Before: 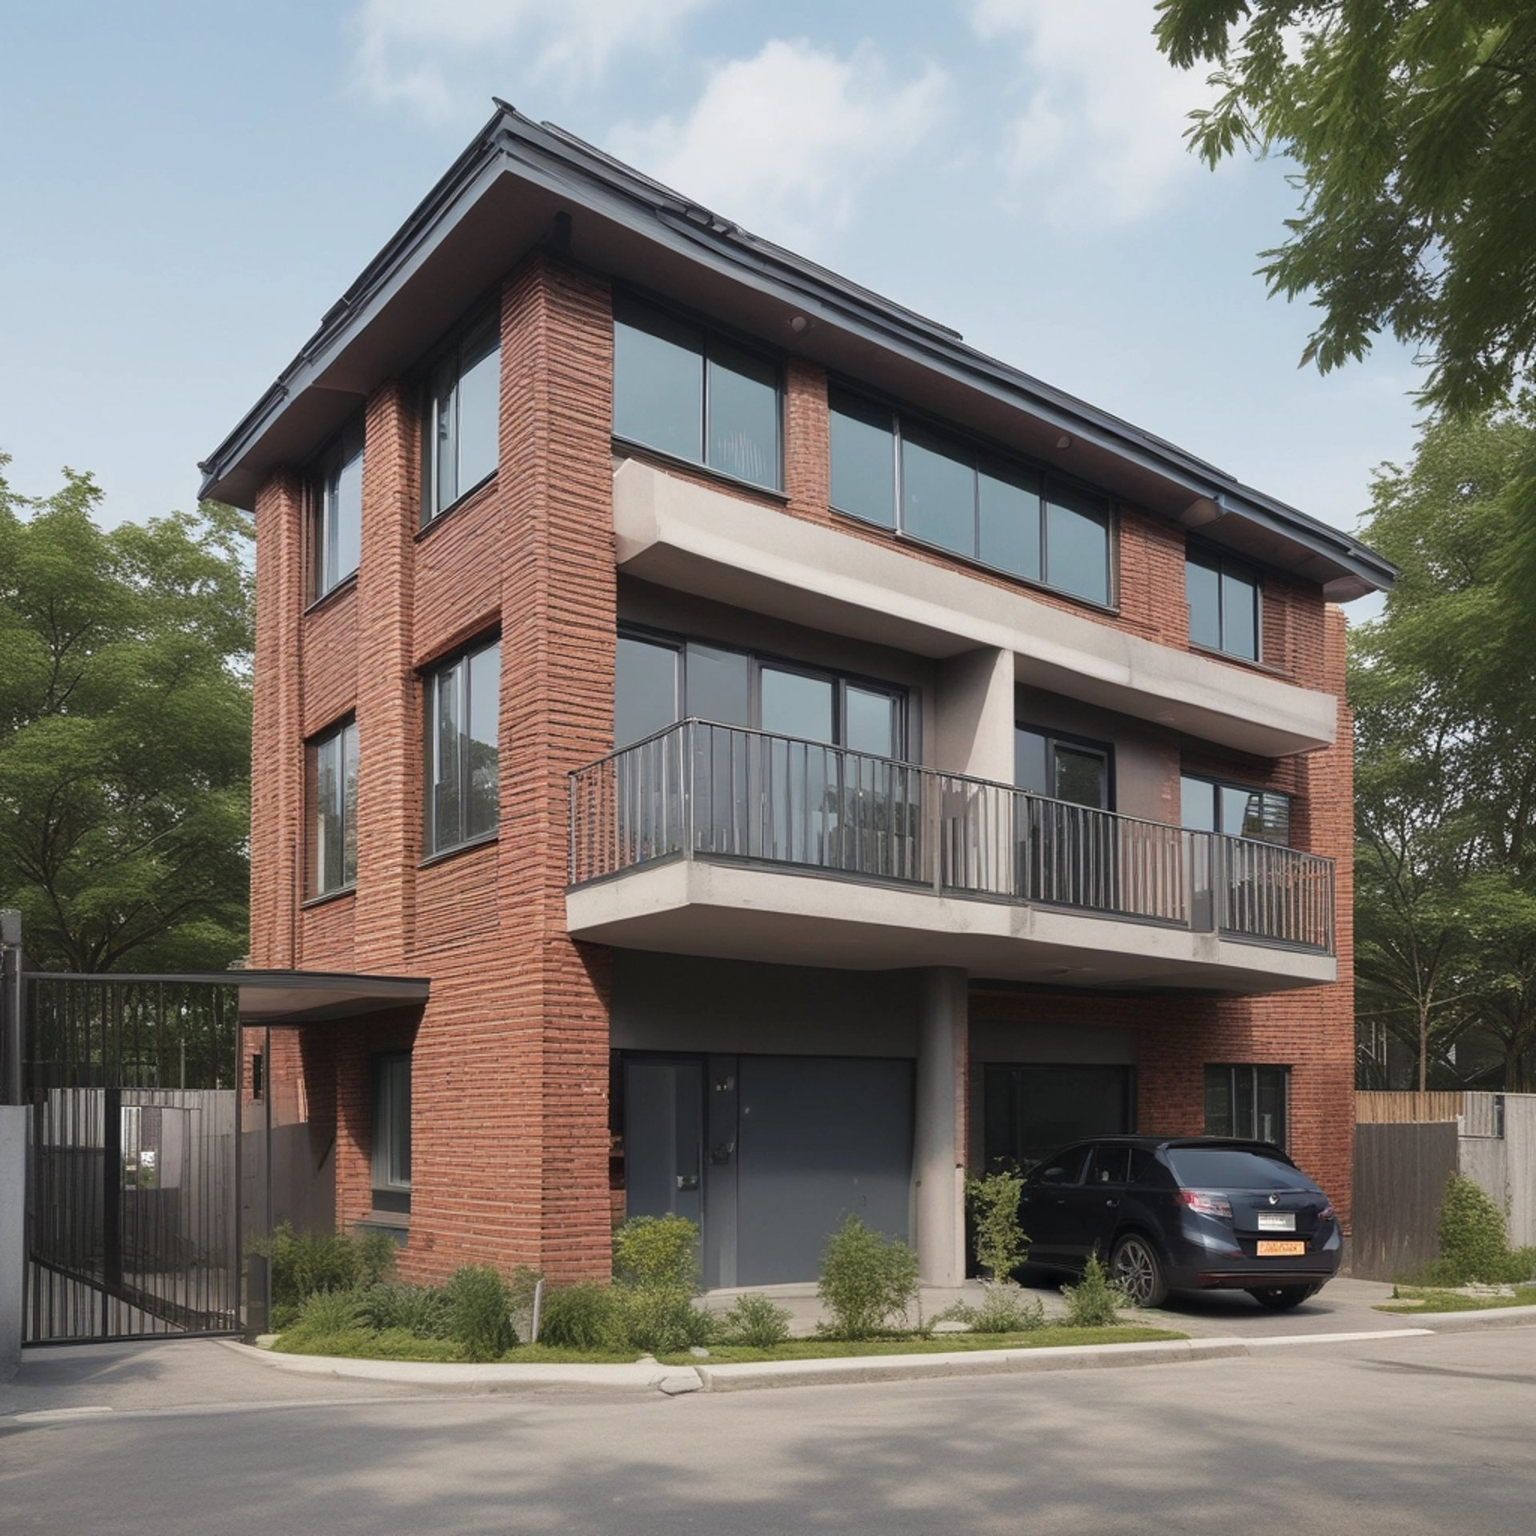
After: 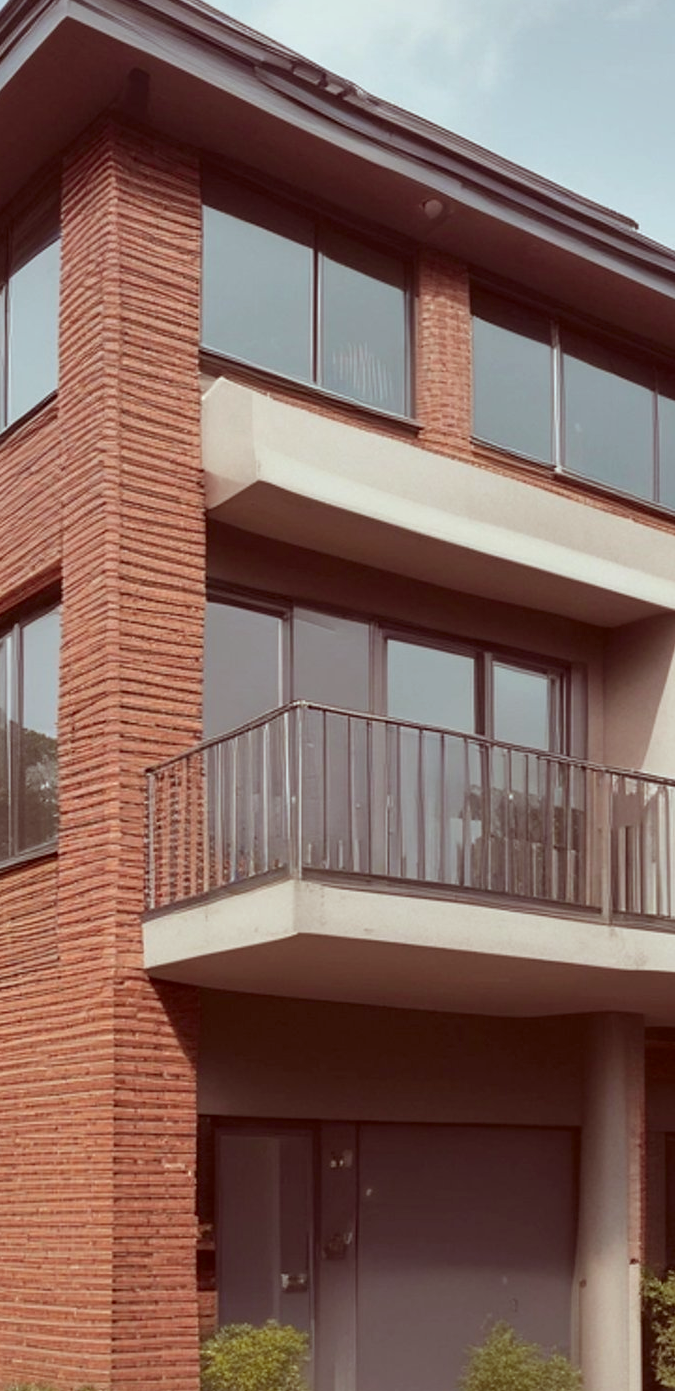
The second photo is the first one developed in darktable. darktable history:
color correction: highlights a* -7.23, highlights b* -0.161, shadows a* 20.08, shadows b* 11.73
exposure: compensate highlight preservation false
crop and rotate: left 29.476%, top 10.214%, right 35.32%, bottom 17.333%
shadows and highlights: shadows 12, white point adjustment 1.2, soften with gaussian
